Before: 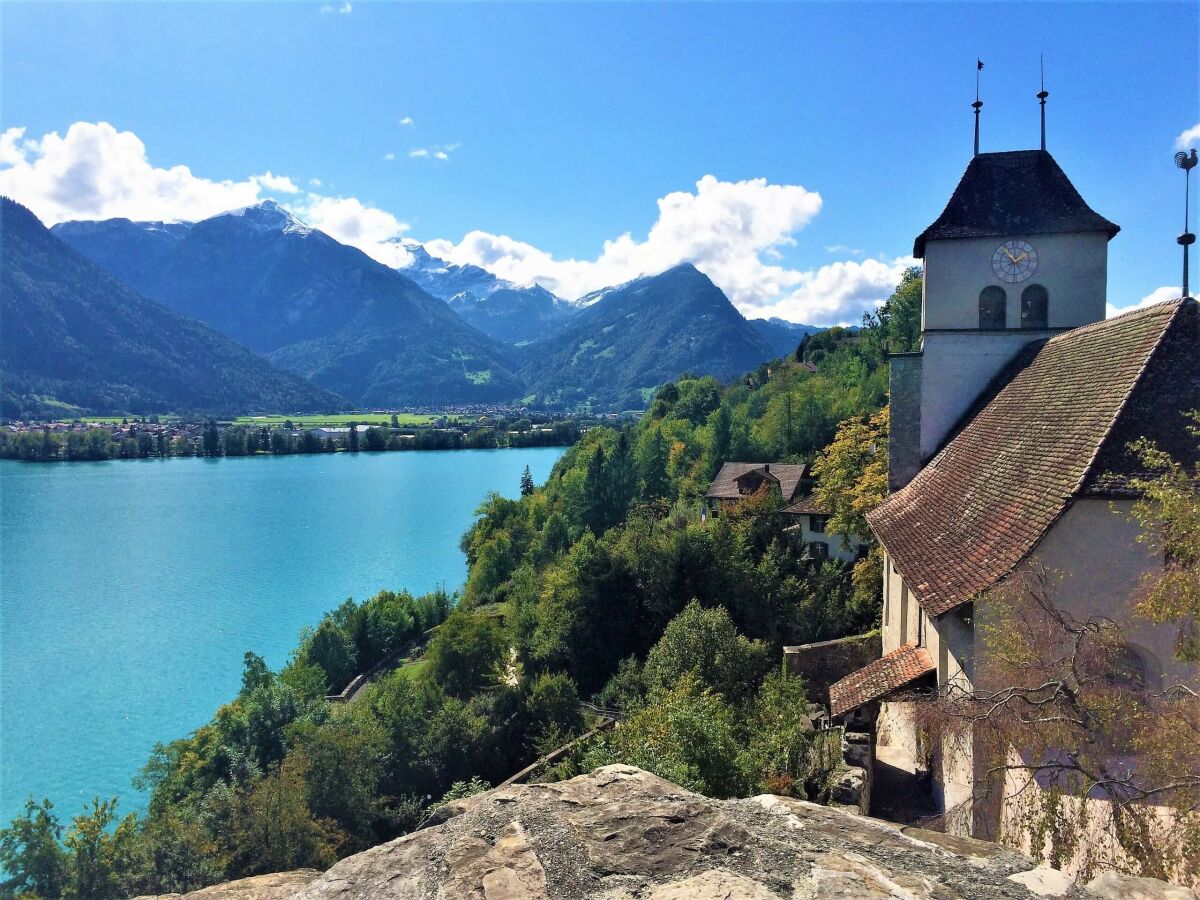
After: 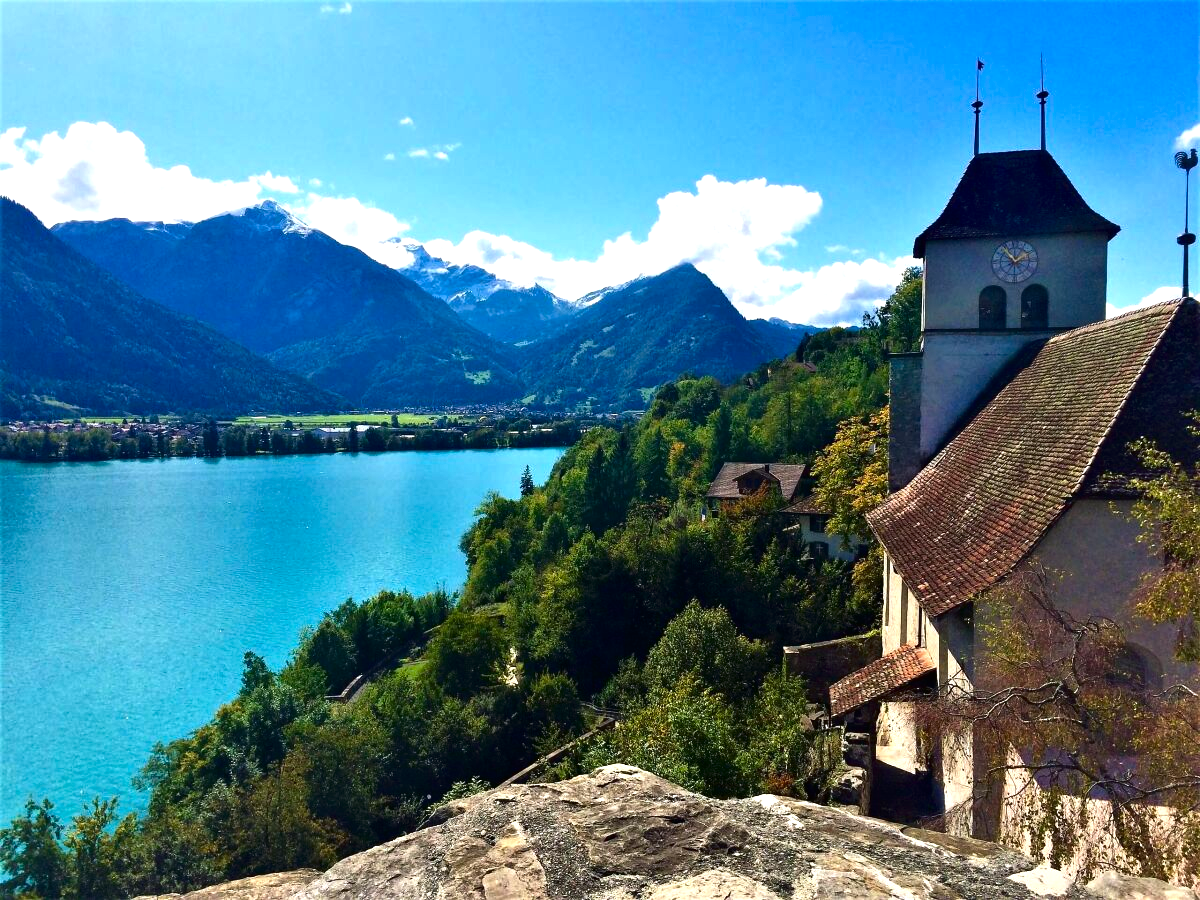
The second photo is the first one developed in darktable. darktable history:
exposure: black level correction 0, exposure 0.499 EV, compensate highlight preservation false
local contrast: mode bilateral grid, contrast 99, coarseness 99, detail 95%, midtone range 0.2
contrast brightness saturation: contrast 0.1, brightness -0.26, saturation 0.147
